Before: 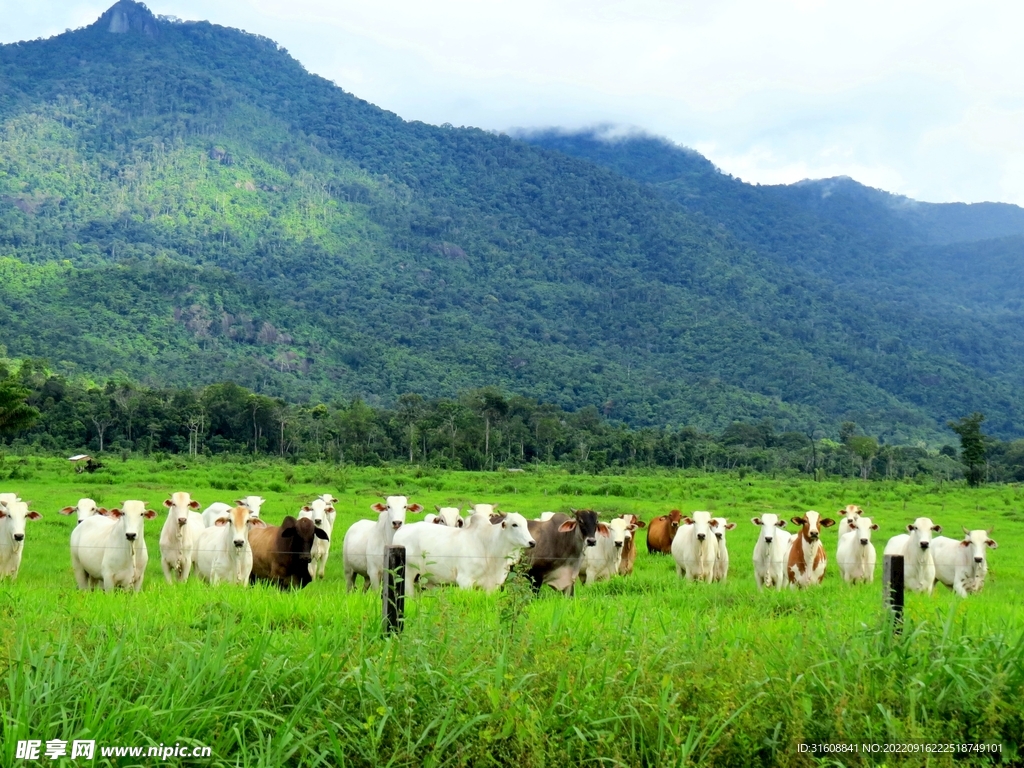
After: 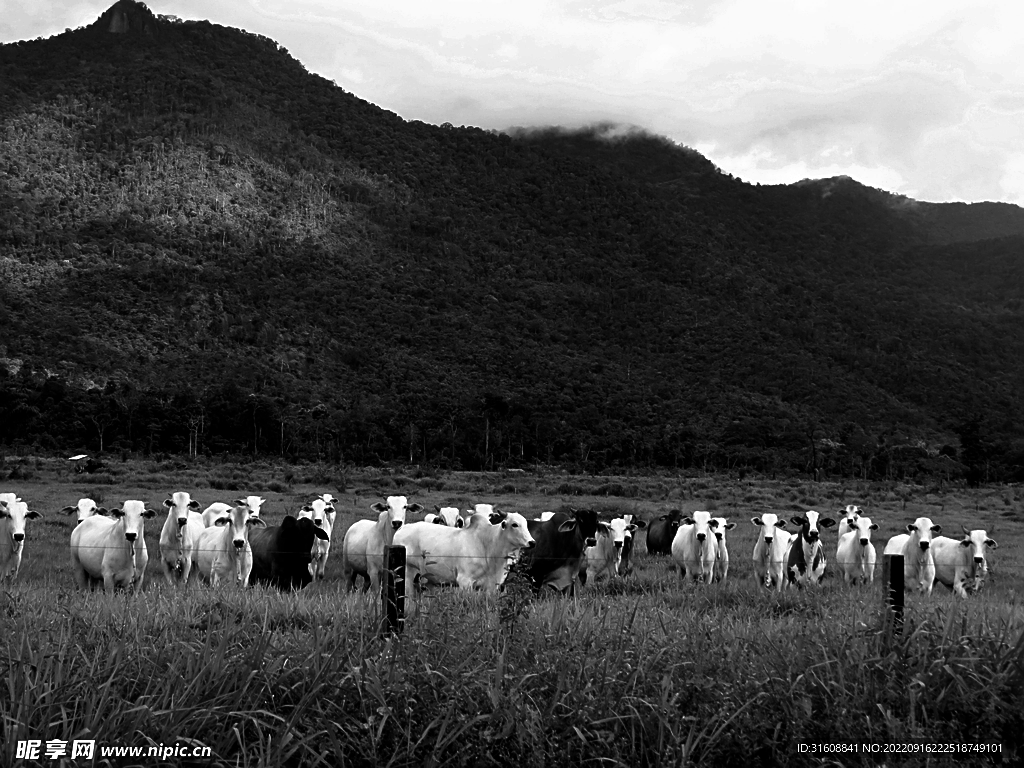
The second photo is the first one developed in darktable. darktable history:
sharpen: on, module defaults
contrast brightness saturation: contrast 0.02, brightness -1, saturation -1
